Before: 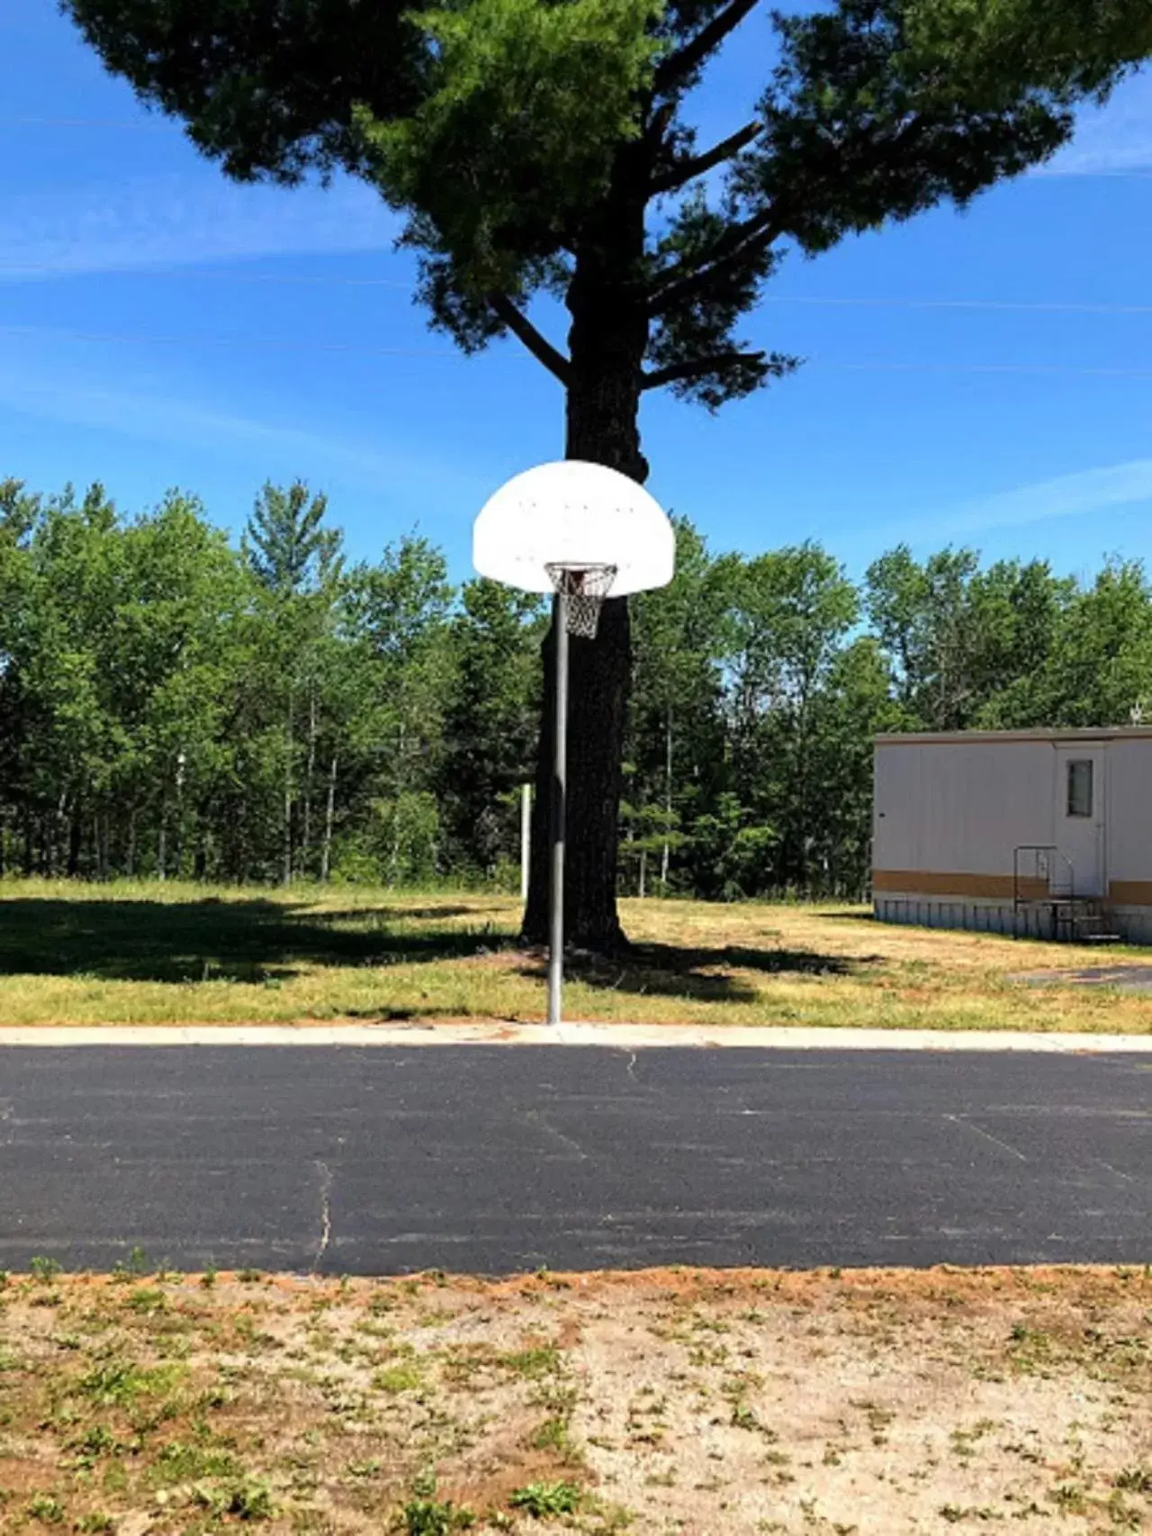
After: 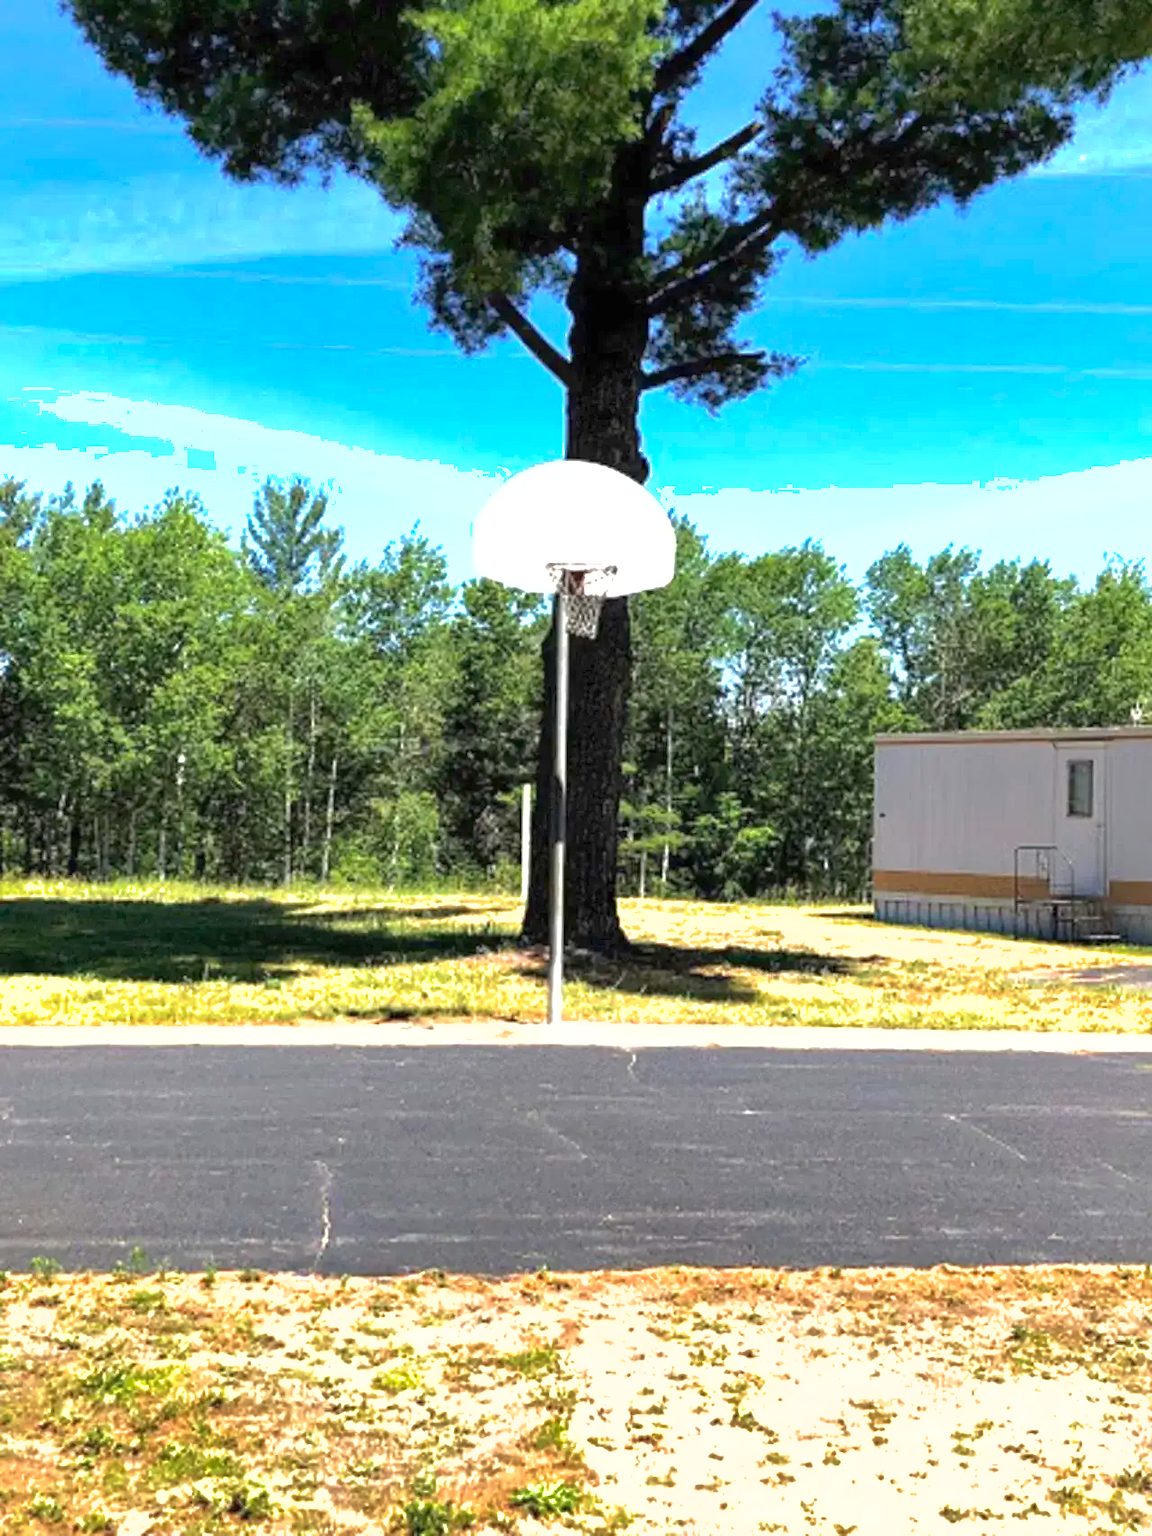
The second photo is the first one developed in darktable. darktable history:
exposure: black level correction 0, exposure 1.123 EV, compensate highlight preservation false
shadows and highlights: on, module defaults
